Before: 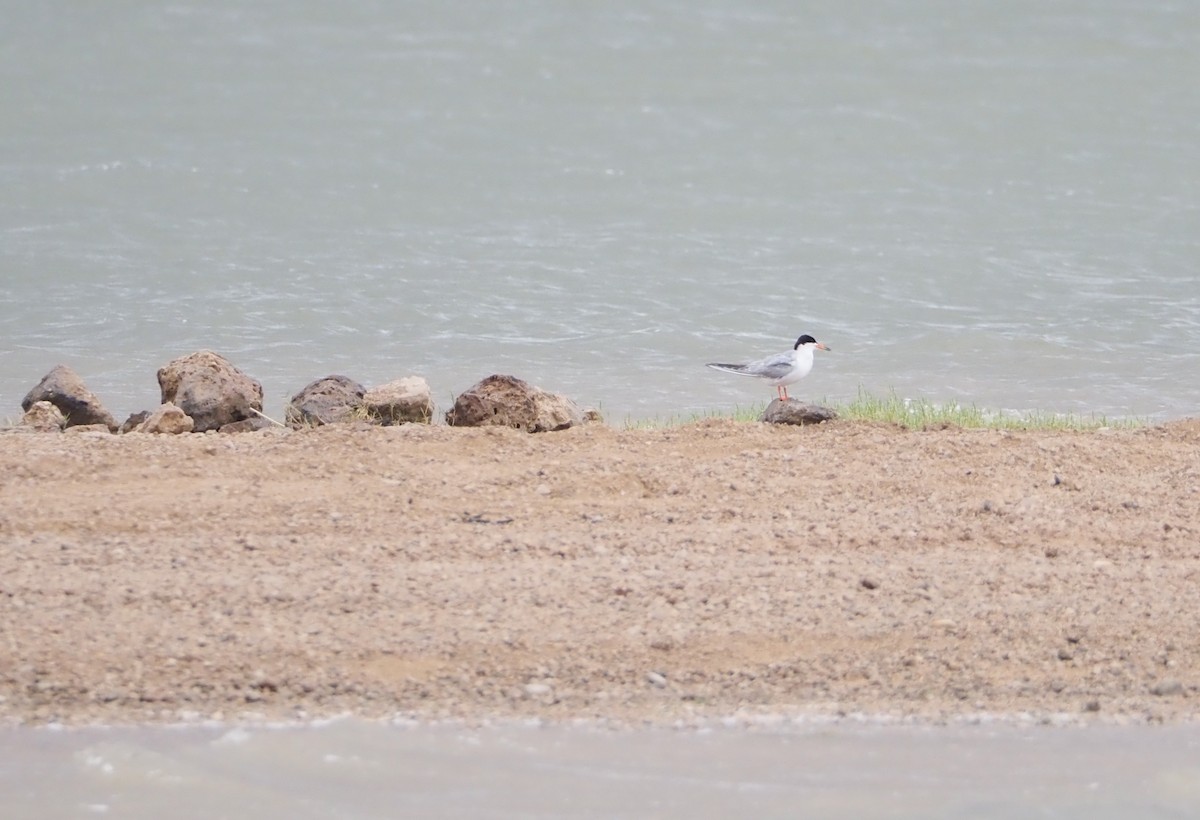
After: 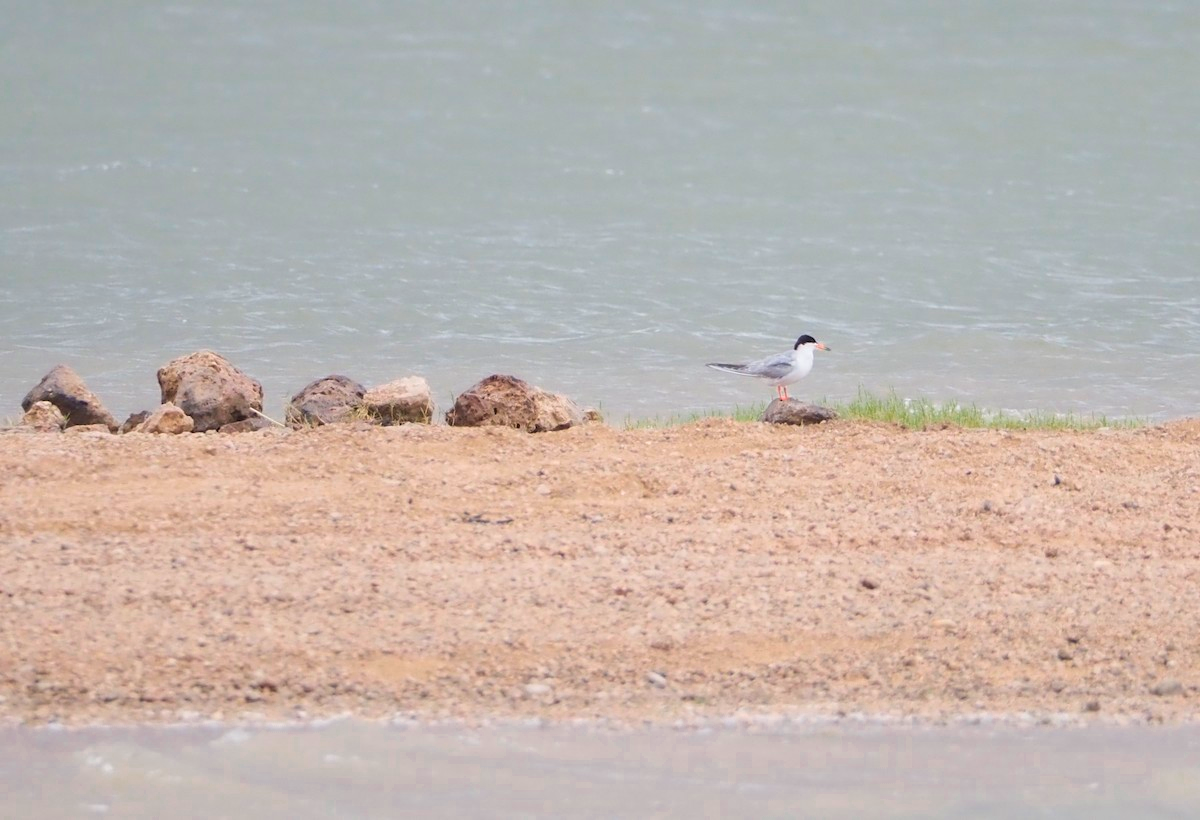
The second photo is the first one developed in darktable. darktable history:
vibrance: vibrance 100%
color zones: curves: ch0 [(0, 0.465) (0.092, 0.596) (0.289, 0.464) (0.429, 0.453) (0.571, 0.464) (0.714, 0.455) (0.857, 0.462) (1, 0.465)]
velvia: strength 15%
